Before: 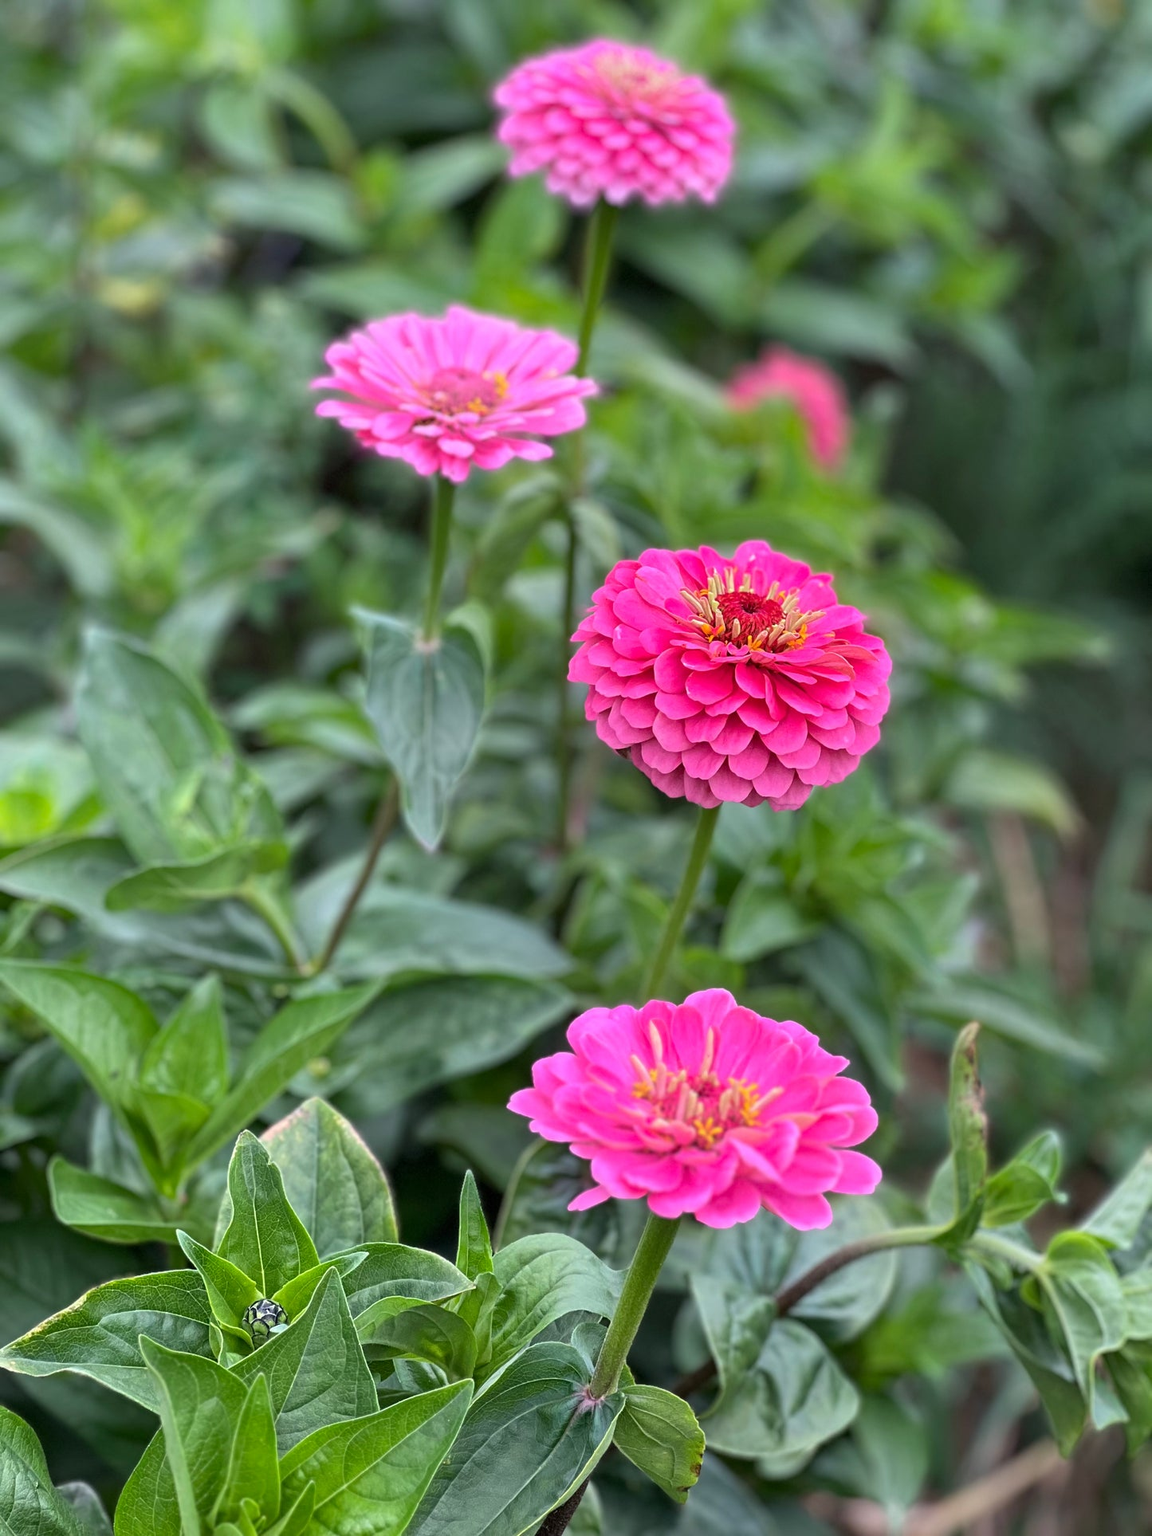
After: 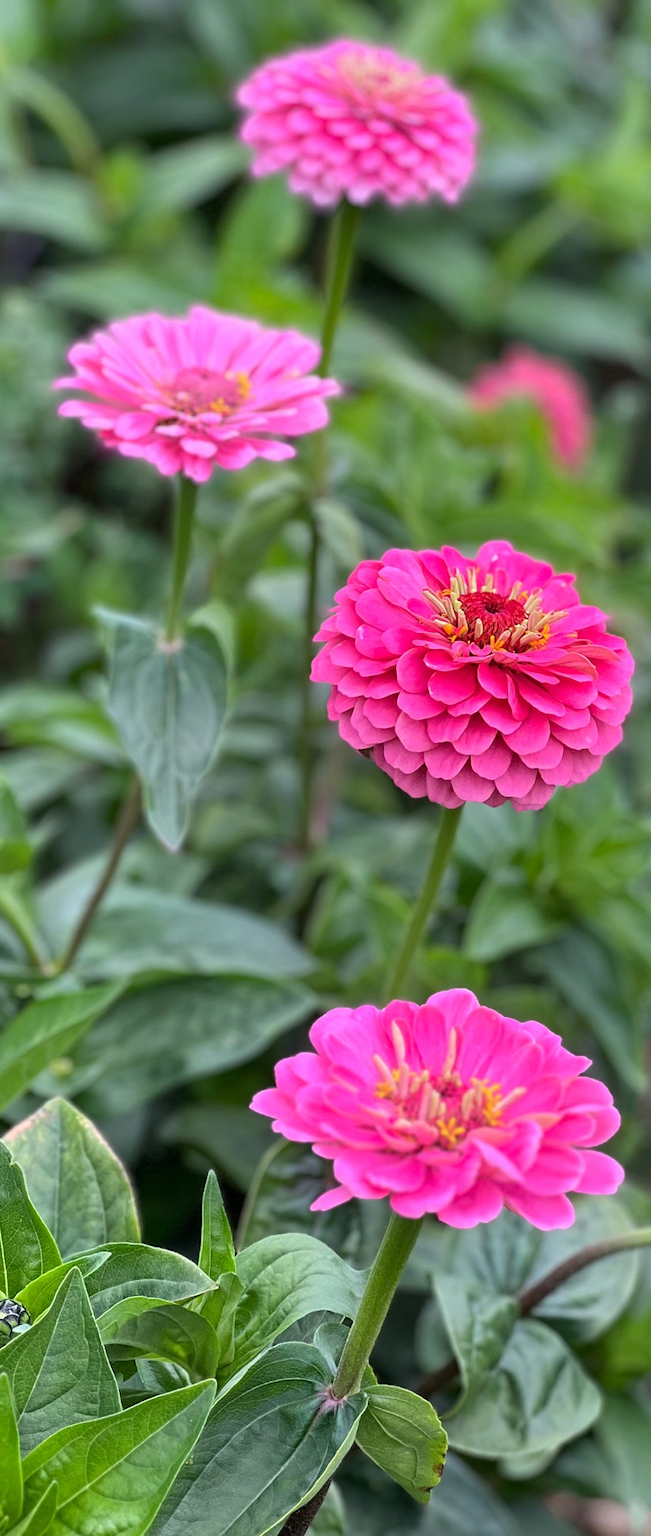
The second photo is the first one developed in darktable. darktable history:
crop and rotate: left 22.359%, right 21.06%
